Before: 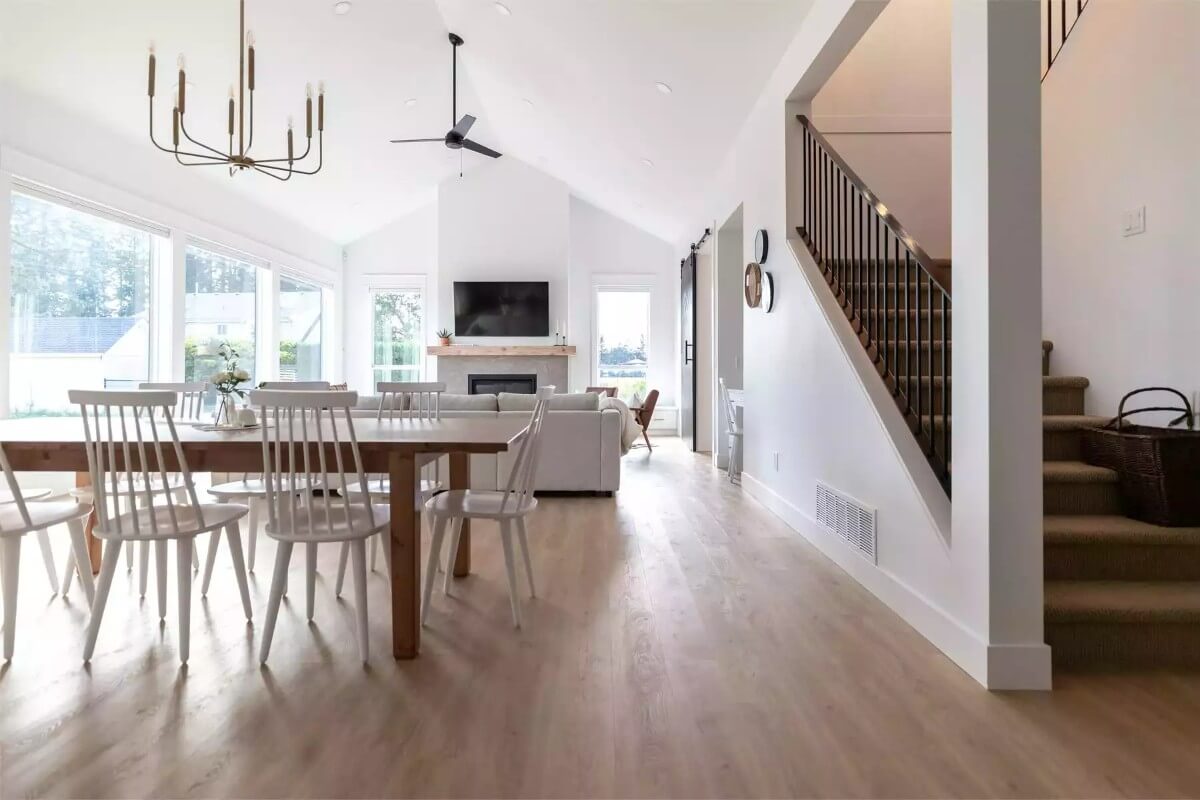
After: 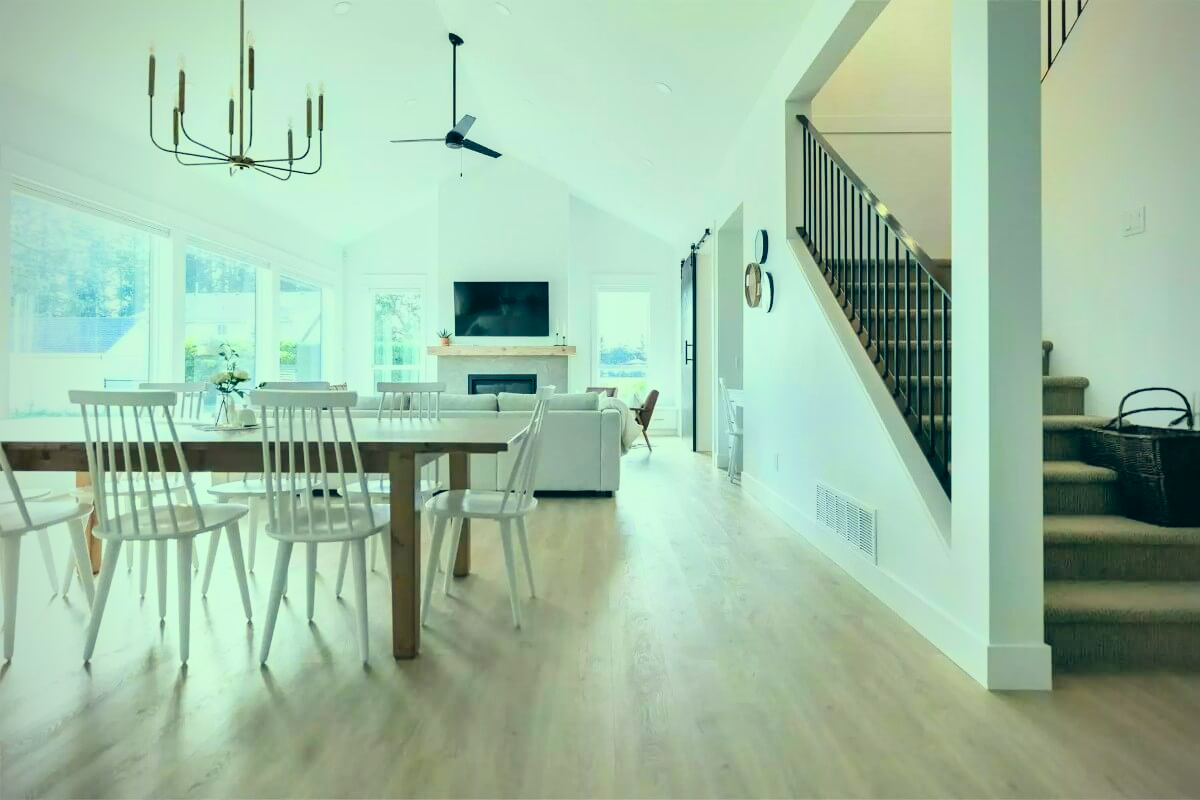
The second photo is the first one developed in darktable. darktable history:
filmic rgb: black relative exposure -7.65 EV, white relative exposure 4.56 EV, hardness 3.61, color science v6 (2022)
vignetting: on, module defaults
shadows and highlights: soften with gaussian
color correction: highlights a* -19.85, highlights b* 9.8, shadows a* -19.82, shadows b* -11.34
contrast brightness saturation: brightness 0.148
exposure: black level correction 0, exposure 1.105 EV, compensate exposure bias true, compensate highlight preservation false
